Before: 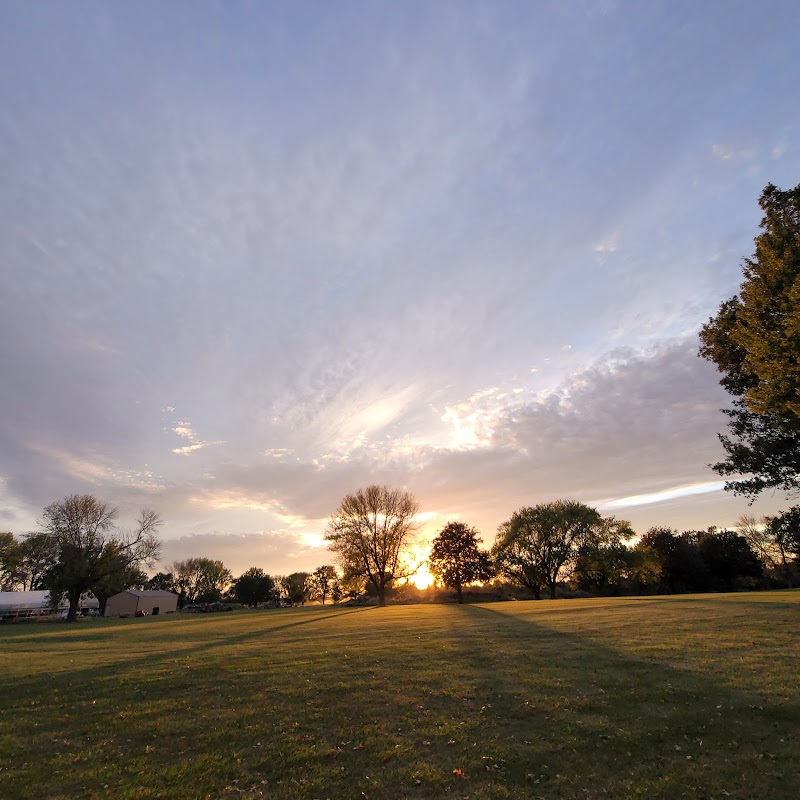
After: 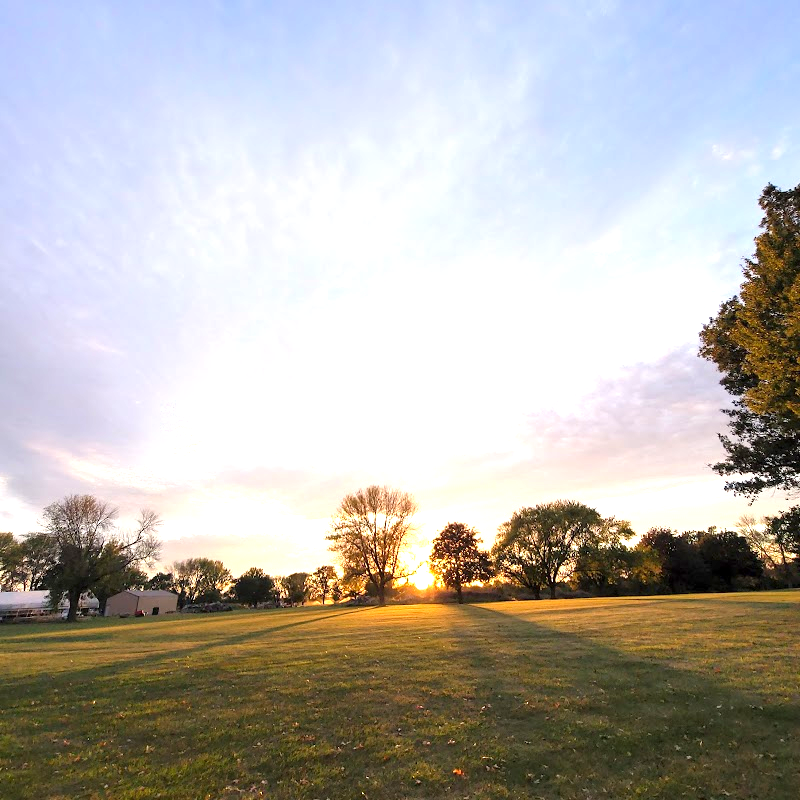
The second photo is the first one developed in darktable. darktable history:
contrast brightness saturation: saturation 0.1
exposure: exposure 1.16 EV, compensate exposure bias true, compensate highlight preservation false
